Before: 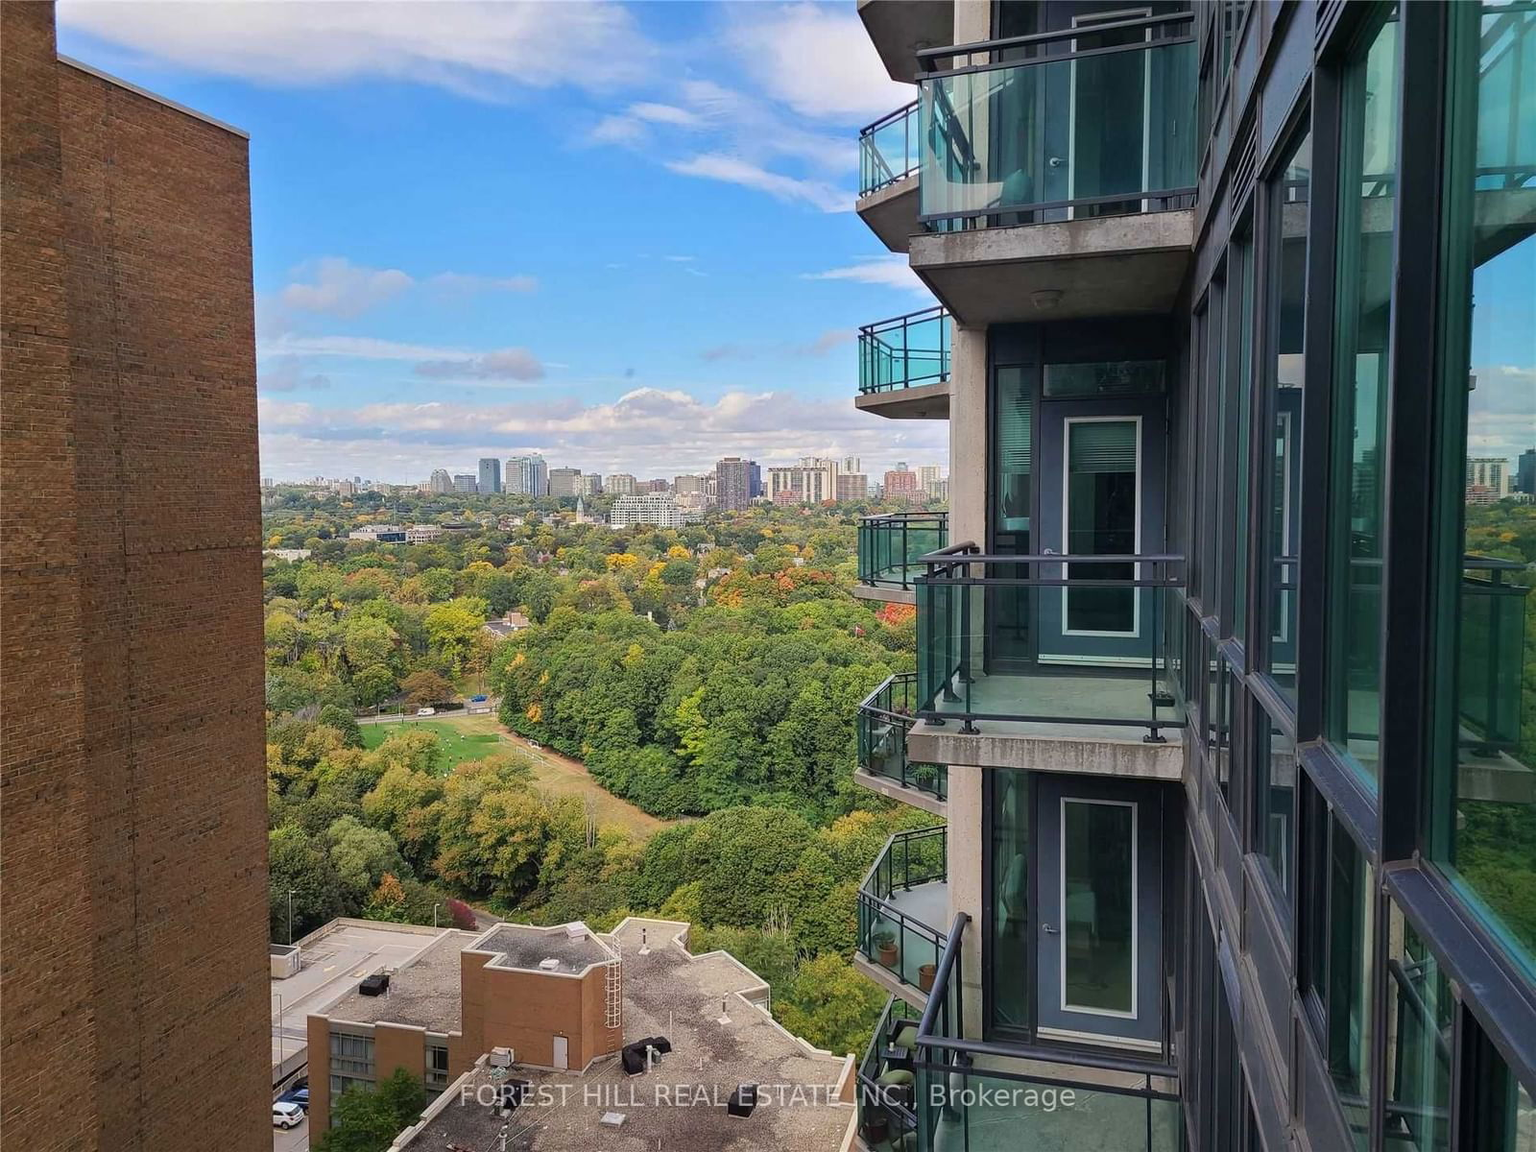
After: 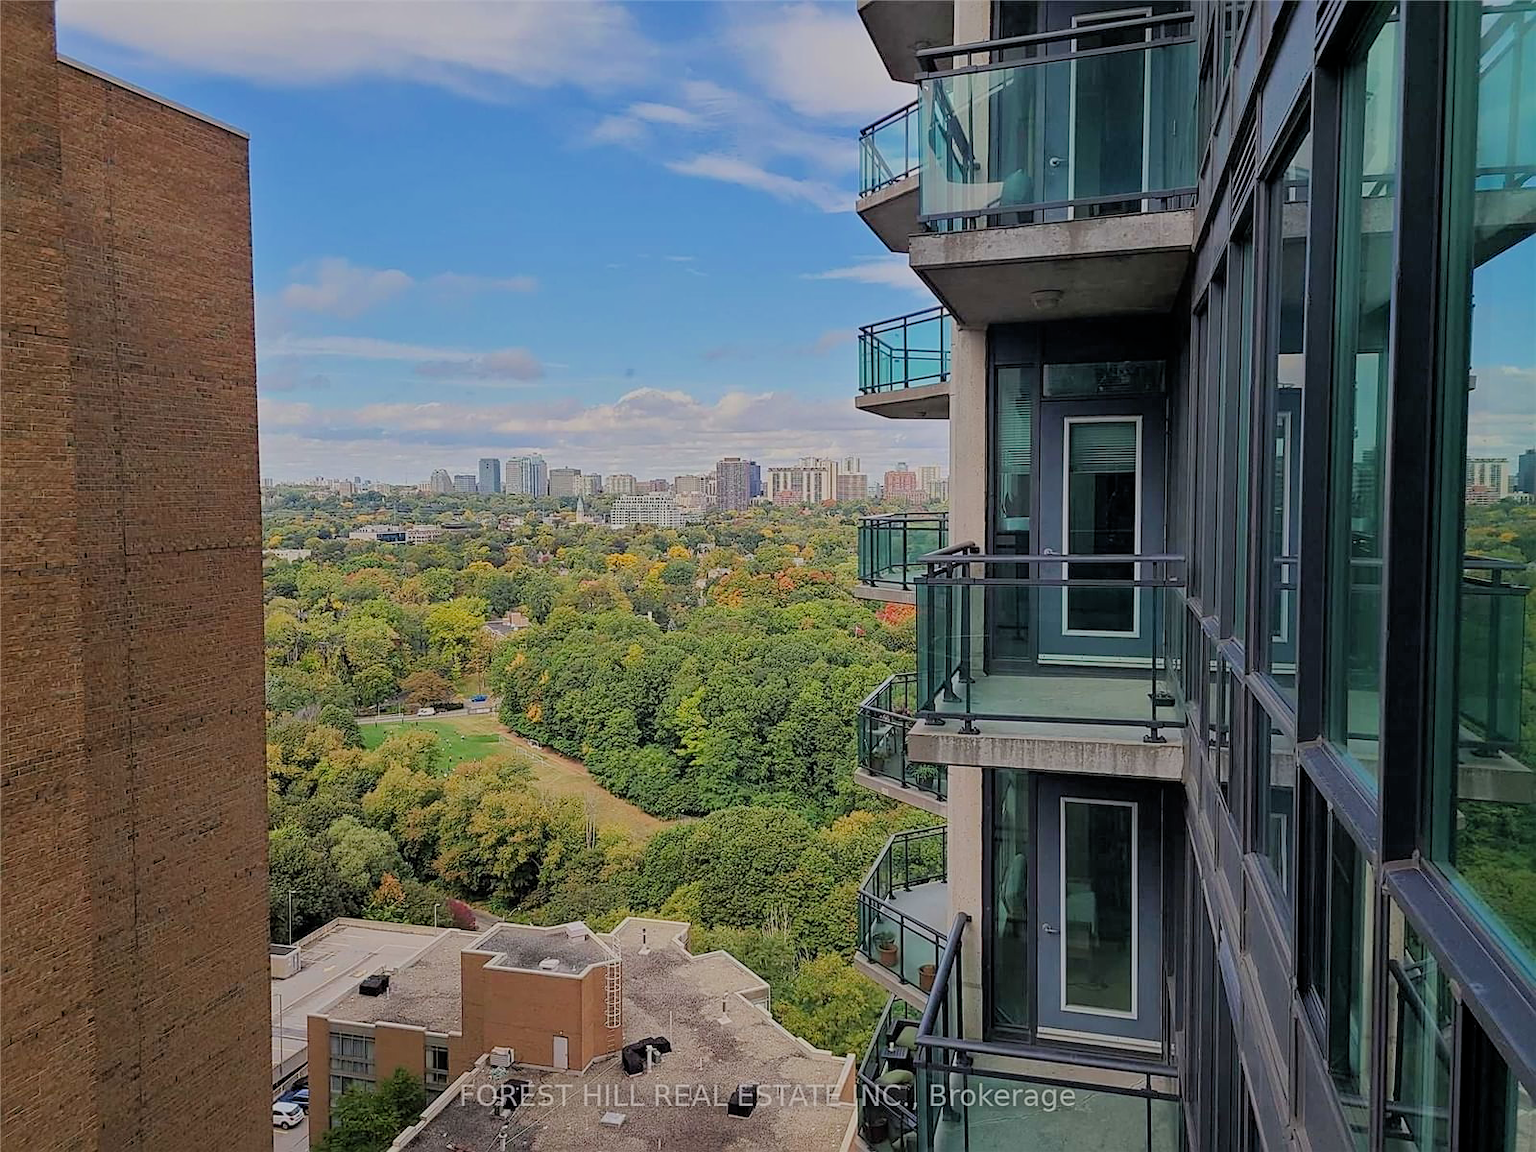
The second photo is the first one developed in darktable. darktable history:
sharpen: on, module defaults
shadows and highlights: shadows 25, highlights -25
filmic rgb: black relative exposure -8.79 EV, white relative exposure 4.98 EV, threshold 3 EV, target black luminance 0%, hardness 3.77, latitude 66.33%, contrast 0.822, shadows ↔ highlights balance 20%, color science v5 (2021), contrast in shadows safe, contrast in highlights safe, enable highlight reconstruction true
